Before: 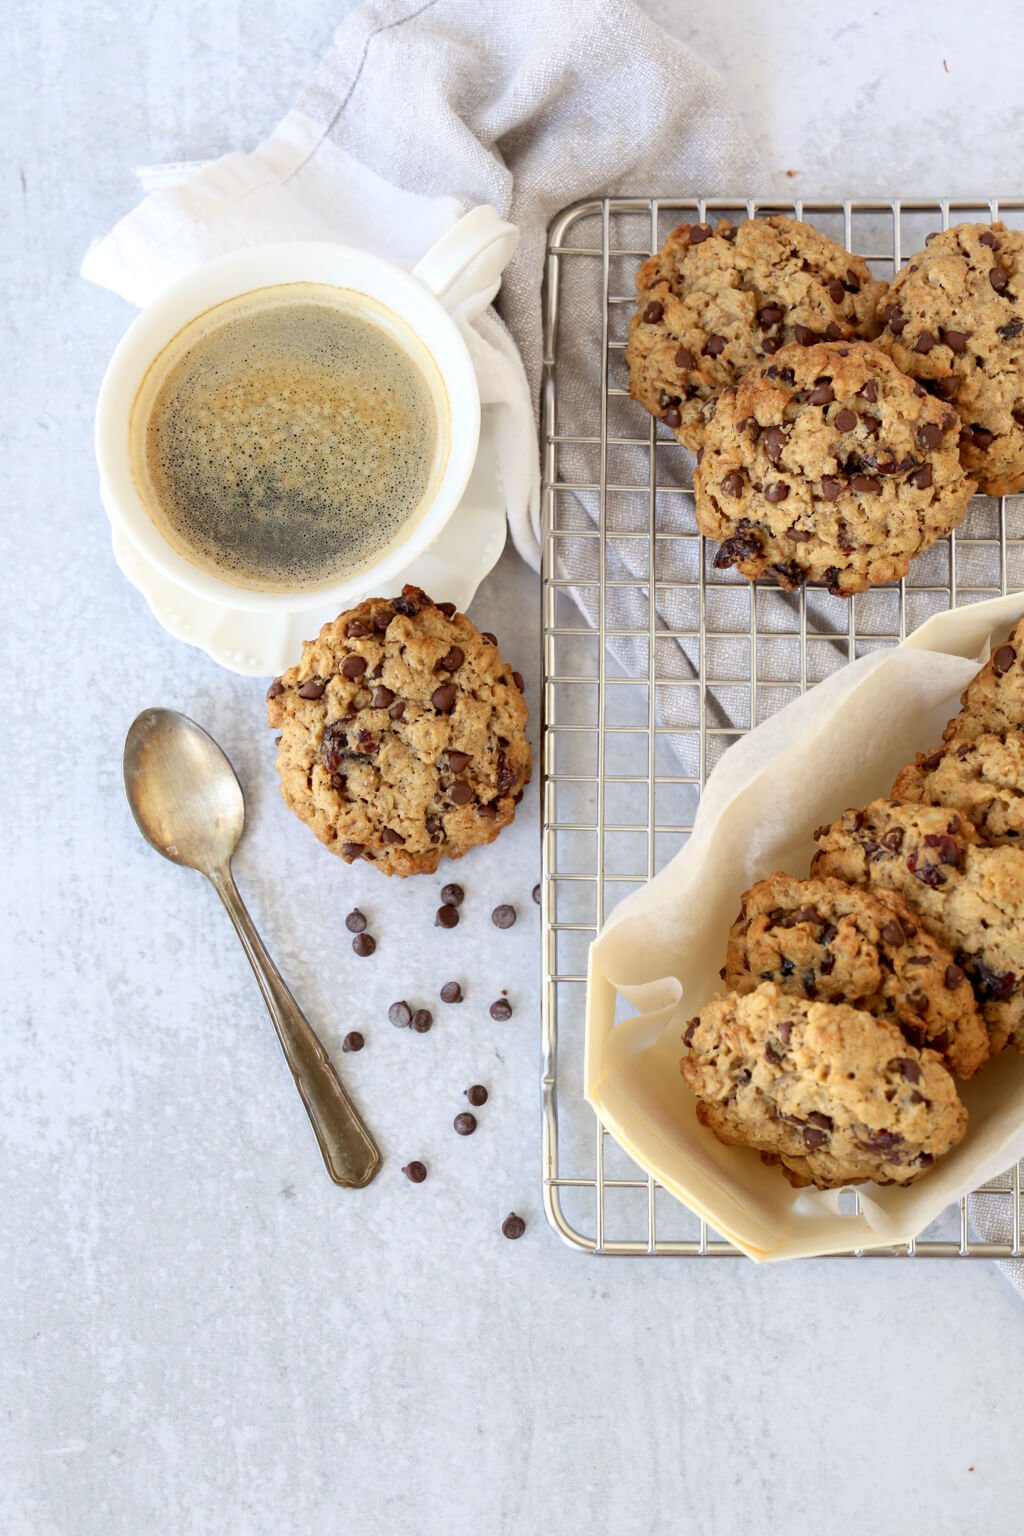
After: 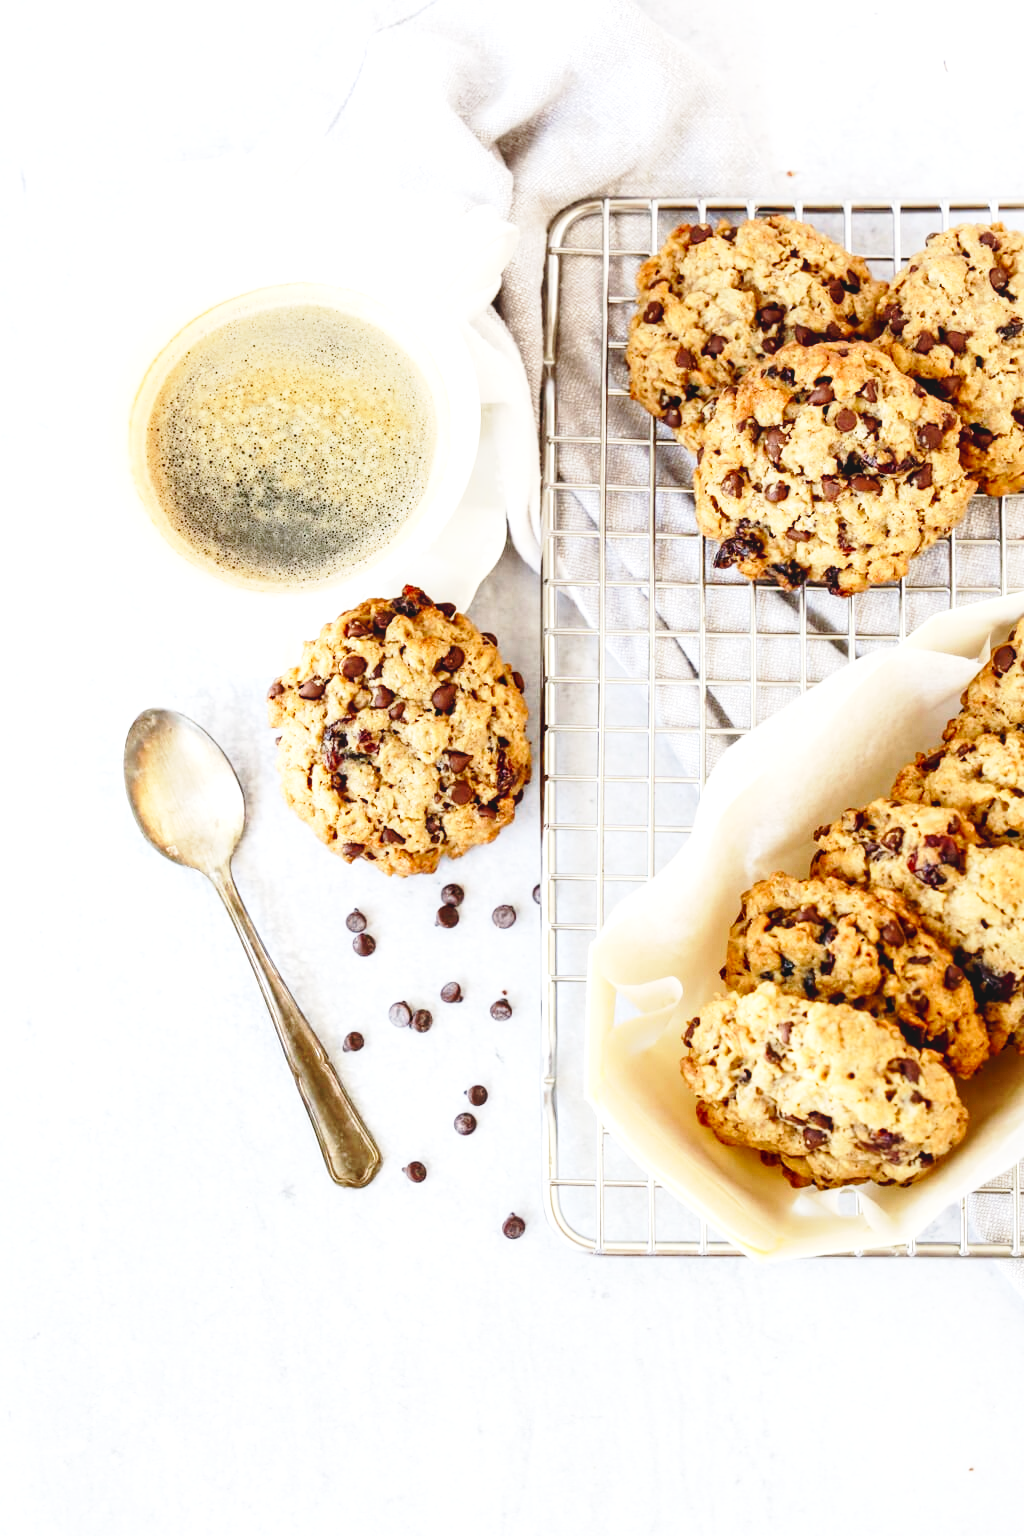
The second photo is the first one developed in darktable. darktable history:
exposure: black level correction 0.007, exposure 0.159 EV, compensate highlight preservation false
base curve: curves: ch0 [(0, 0) (0.028, 0.03) (0.121, 0.232) (0.46, 0.748) (0.859, 0.968) (1, 1)], preserve colors none
tone equalizer: -8 EV -0.416 EV, -7 EV -0.367 EV, -6 EV -0.335 EV, -5 EV -0.252 EV, -3 EV 0.222 EV, -2 EV 0.342 EV, -1 EV 0.375 EV, +0 EV 0.426 EV, edges refinement/feathering 500, mask exposure compensation -1.57 EV, preserve details no
local contrast: detail 110%
